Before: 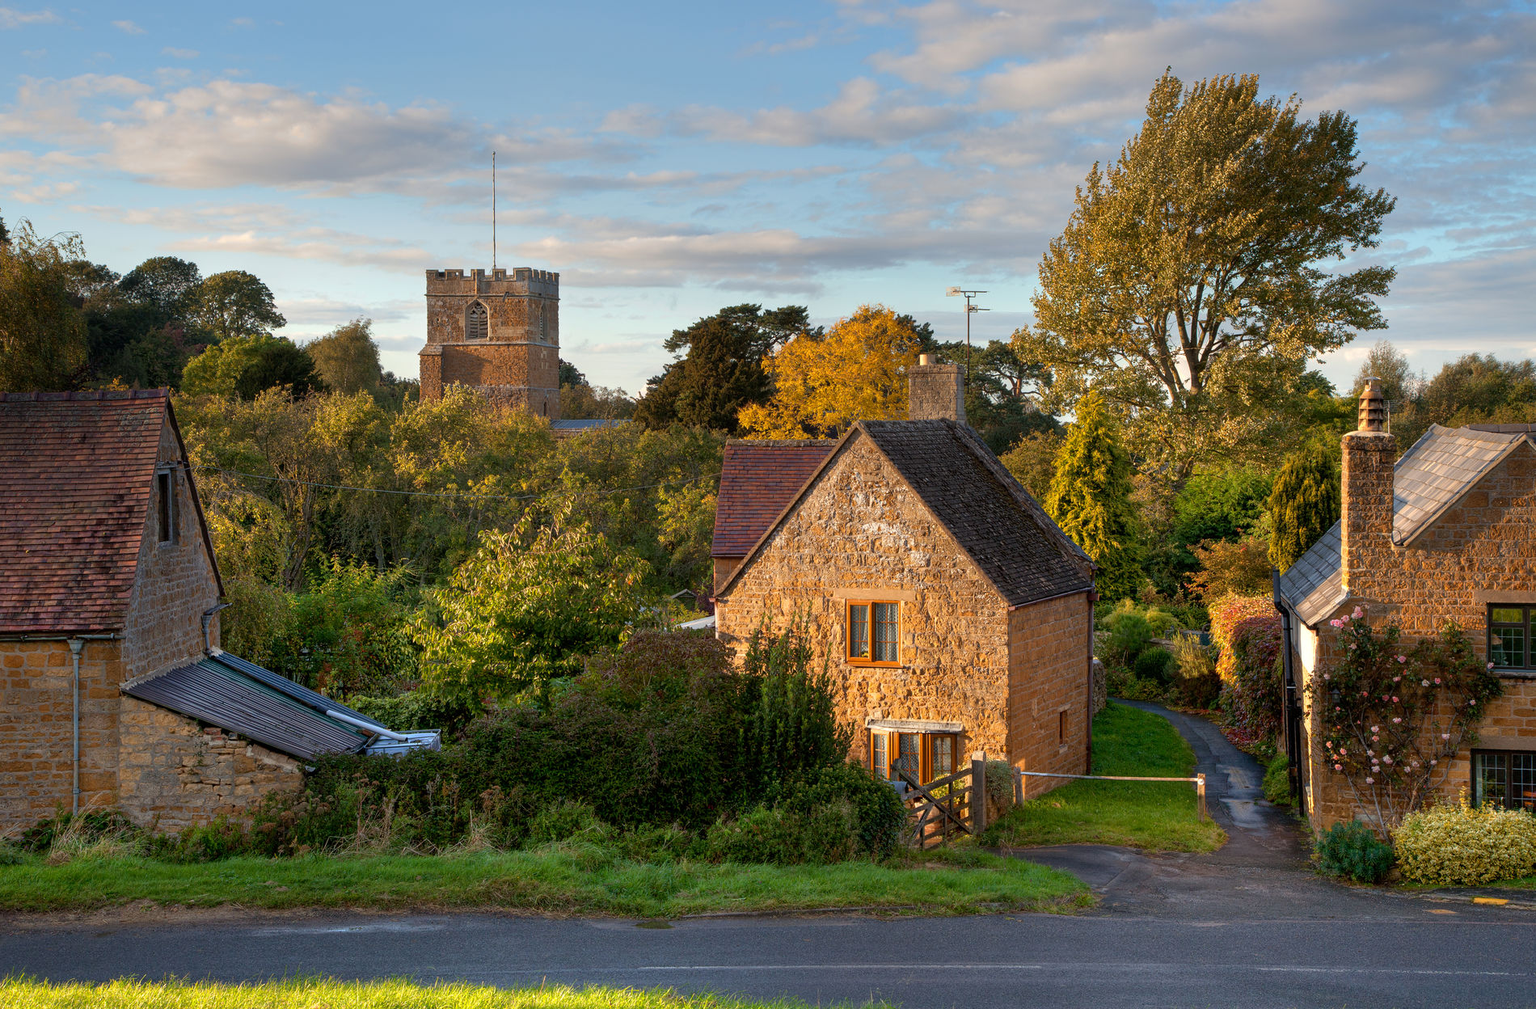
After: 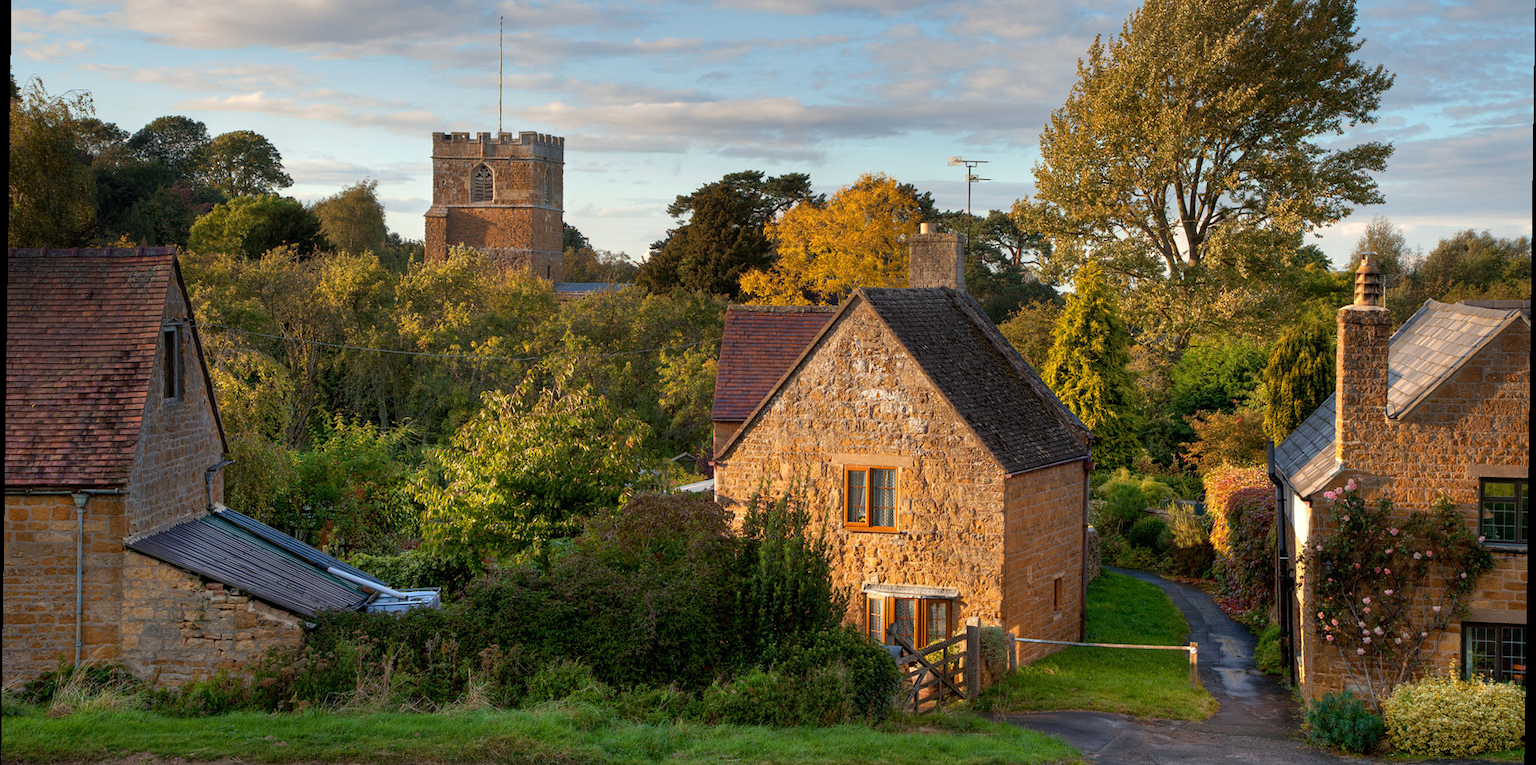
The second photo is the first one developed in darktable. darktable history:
crop: top 13.819%, bottom 11.169%
rotate and perspective: rotation 0.8°, automatic cropping off
